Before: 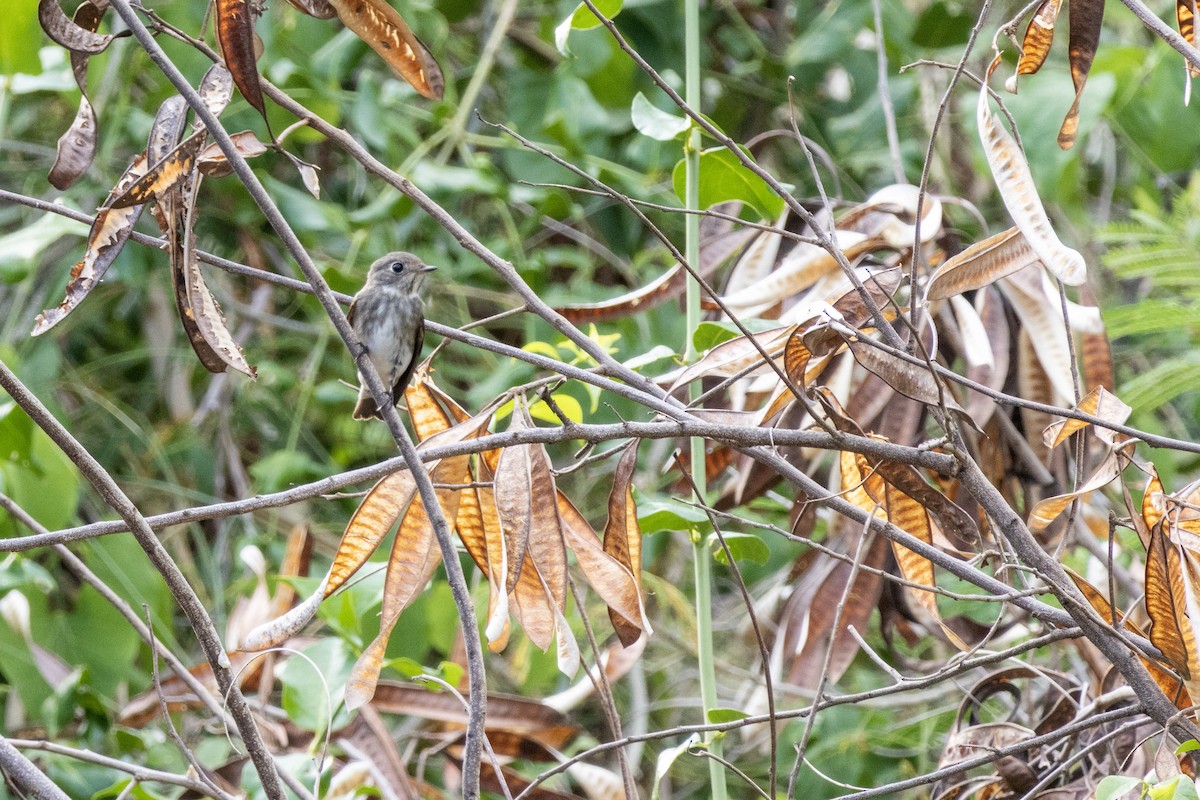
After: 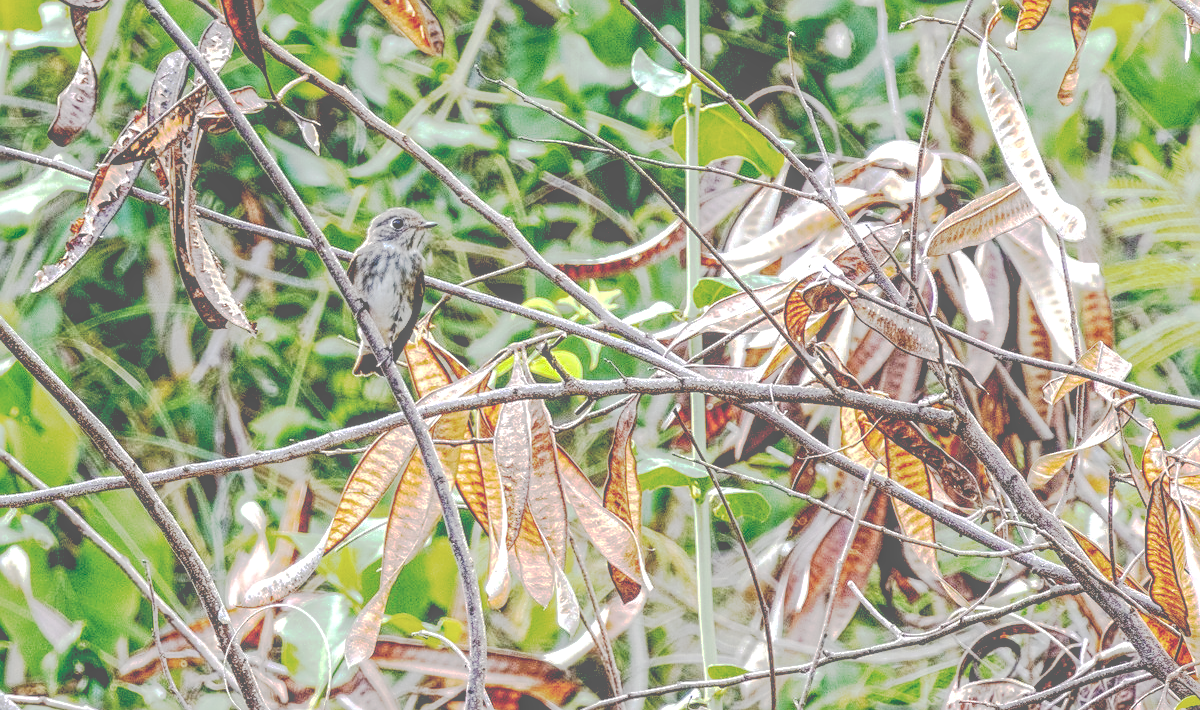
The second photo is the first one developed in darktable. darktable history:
crop and rotate: top 5.554%, bottom 5.58%
tone equalizer: mask exposure compensation -0.505 EV
sharpen: on, module defaults
local contrast: highlights 74%, shadows 55%, detail 176%, midtone range 0.211
base curve: curves: ch0 [(0.065, 0.026) (0.236, 0.358) (0.53, 0.546) (0.777, 0.841) (0.924, 0.992)], preserve colors none
tone curve: curves: ch0 [(0, 0) (0.003, 0.313) (0.011, 0.317) (0.025, 0.317) (0.044, 0.322) (0.069, 0.327) (0.1, 0.335) (0.136, 0.347) (0.177, 0.364) (0.224, 0.384) (0.277, 0.421) (0.335, 0.459) (0.399, 0.501) (0.468, 0.554) (0.543, 0.611) (0.623, 0.679) (0.709, 0.751) (0.801, 0.804) (0.898, 0.844) (1, 1)], preserve colors none
